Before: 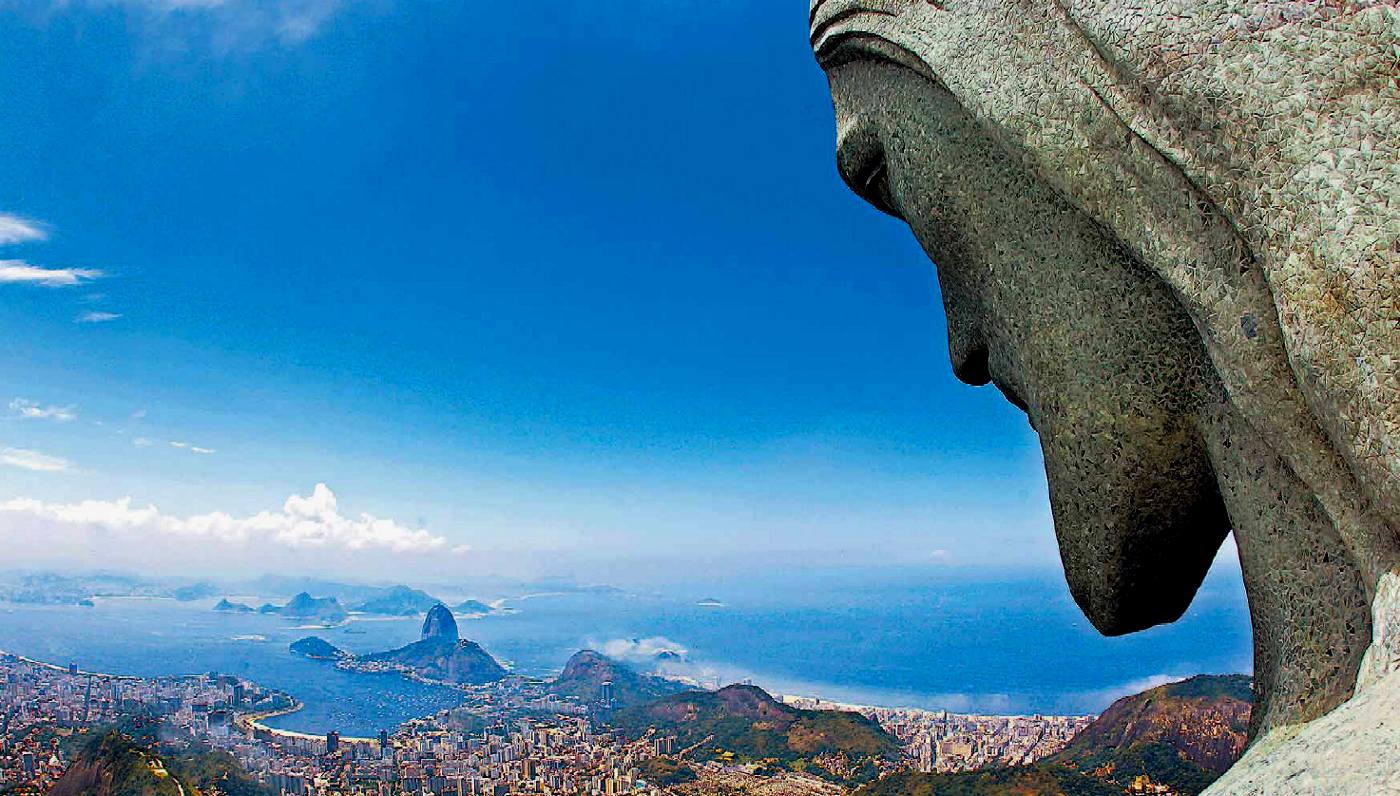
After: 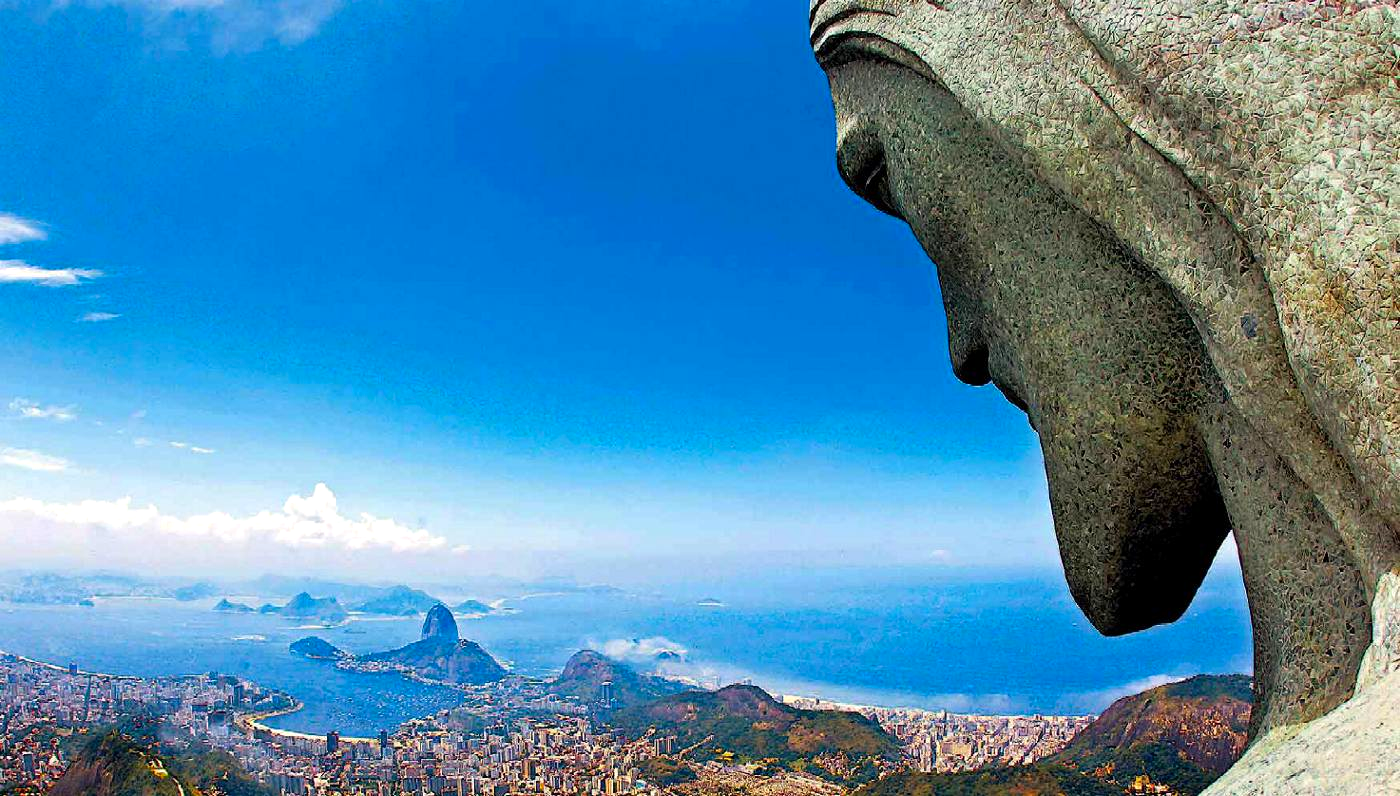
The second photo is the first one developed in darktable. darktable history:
exposure: exposure 0.258 EV, compensate highlight preservation false
color correction: highlights a* 0.816, highlights b* 2.78, saturation 1.1
